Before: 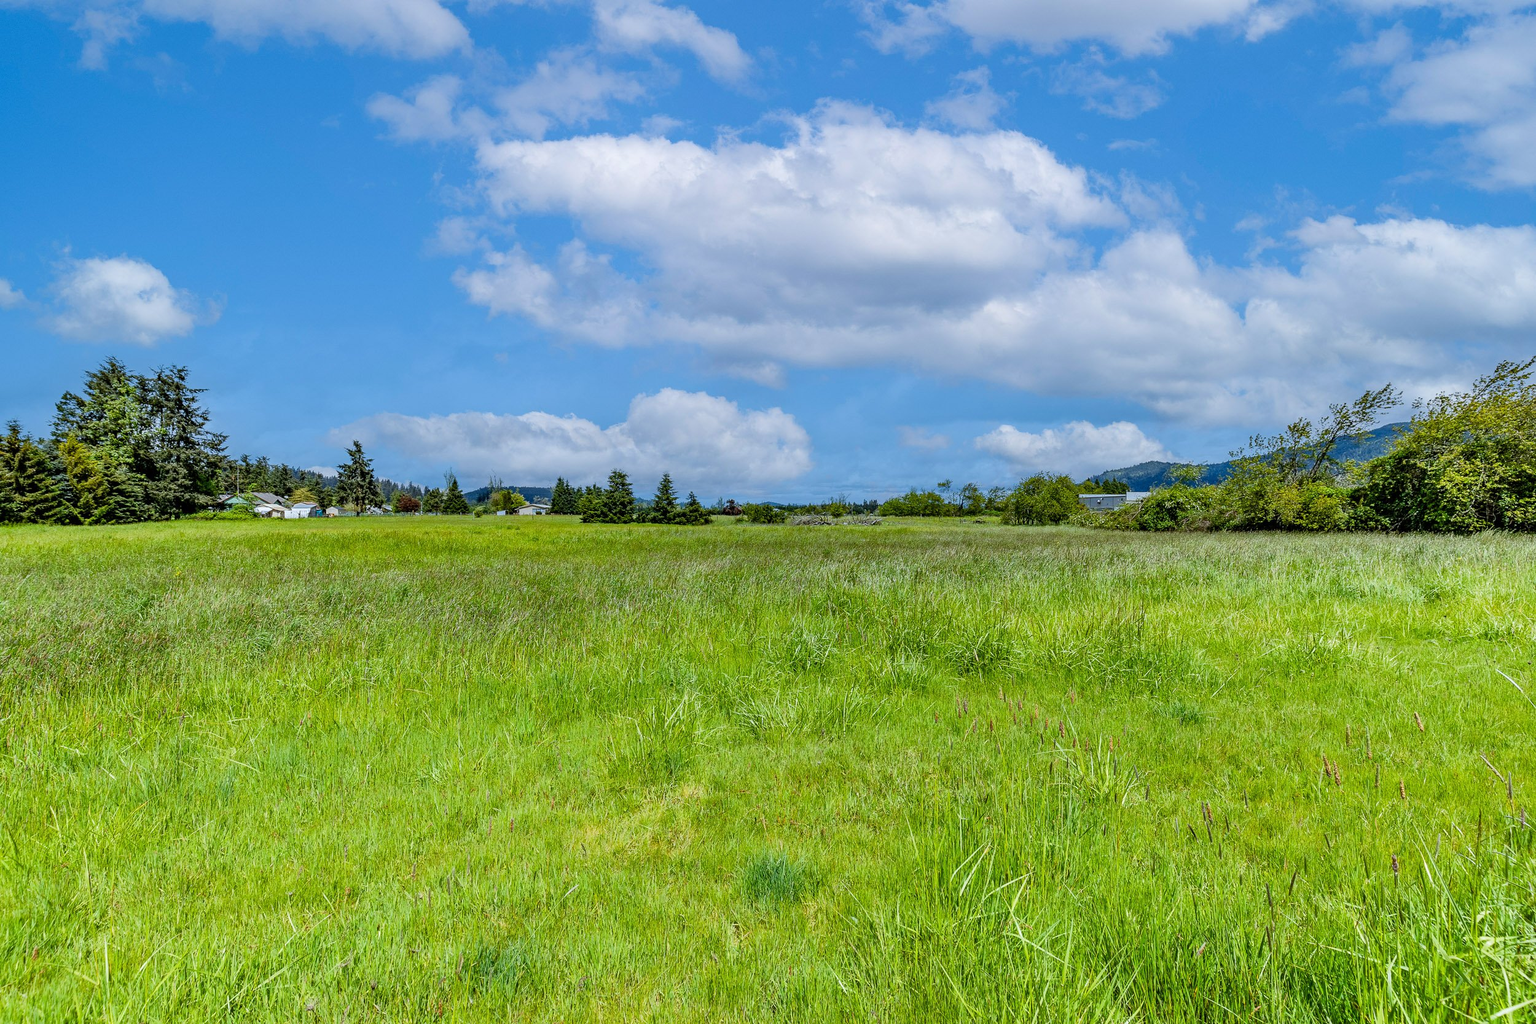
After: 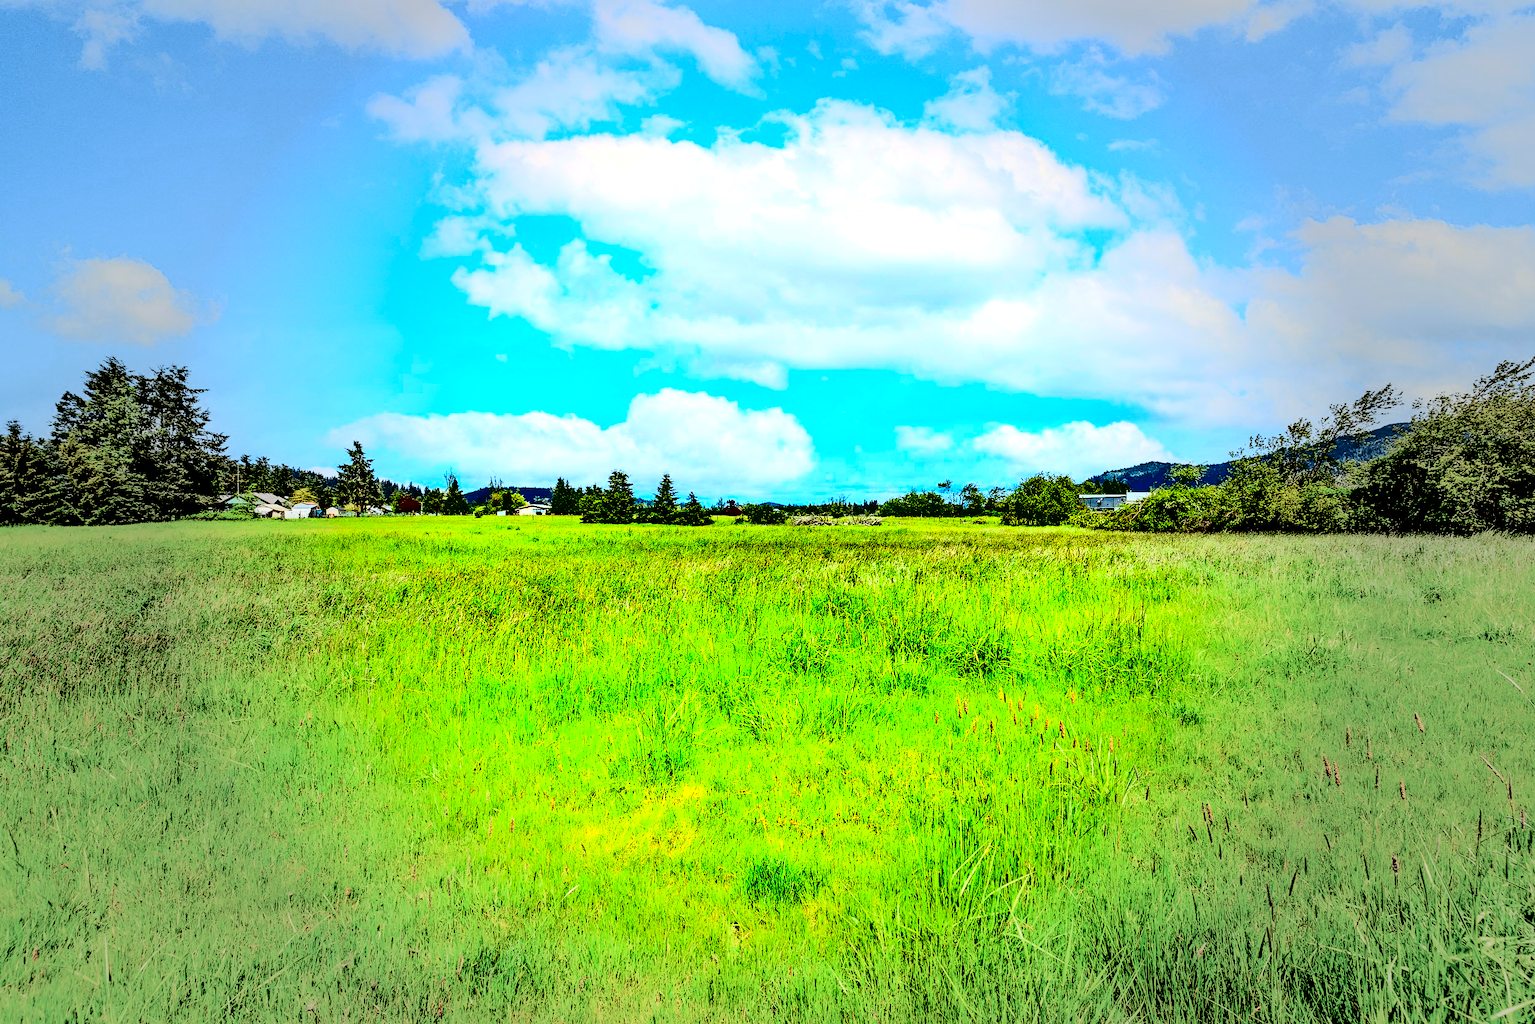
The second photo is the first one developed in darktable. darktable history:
contrast brightness saturation: contrast 0.77, brightness -1, saturation 1
exposure: black level correction 0, exposure 0.9 EV, compensate highlight preservation false
vignetting: fall-off start 40%, fall-off radius 40%
white balance: red 1.045, blue 0.932
